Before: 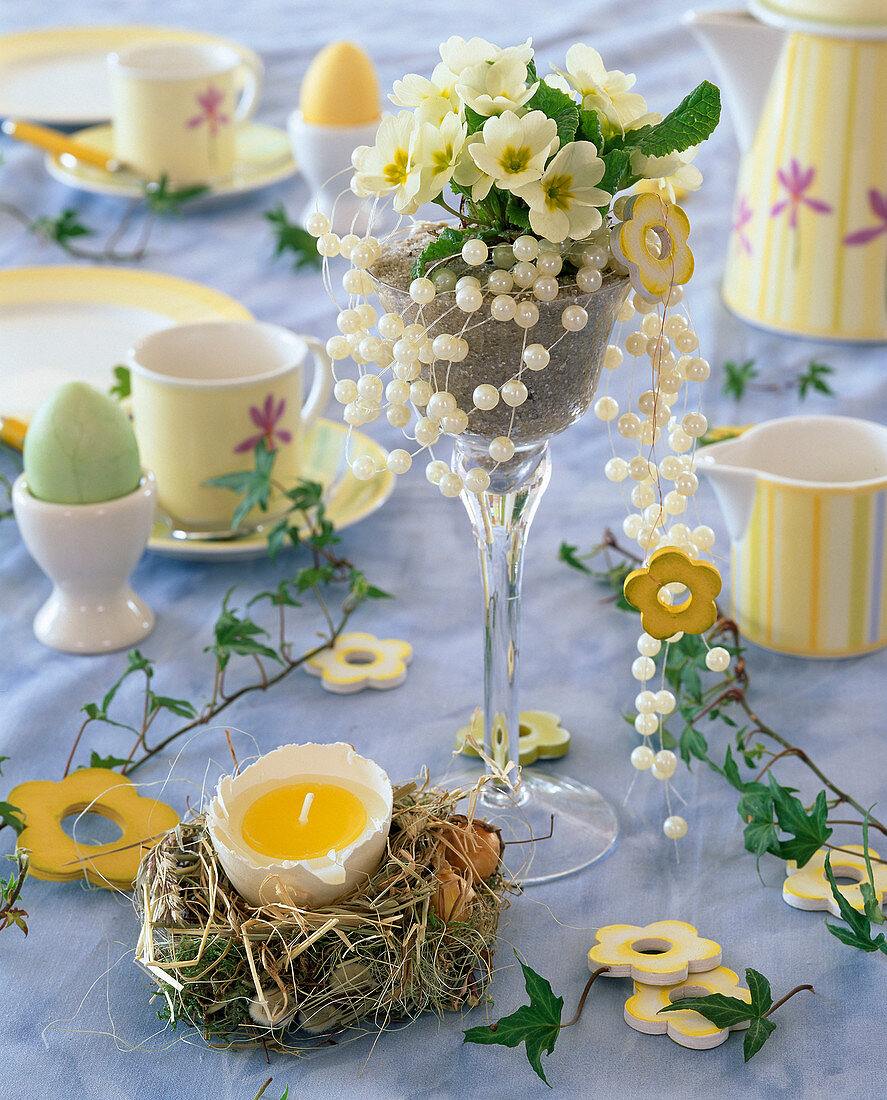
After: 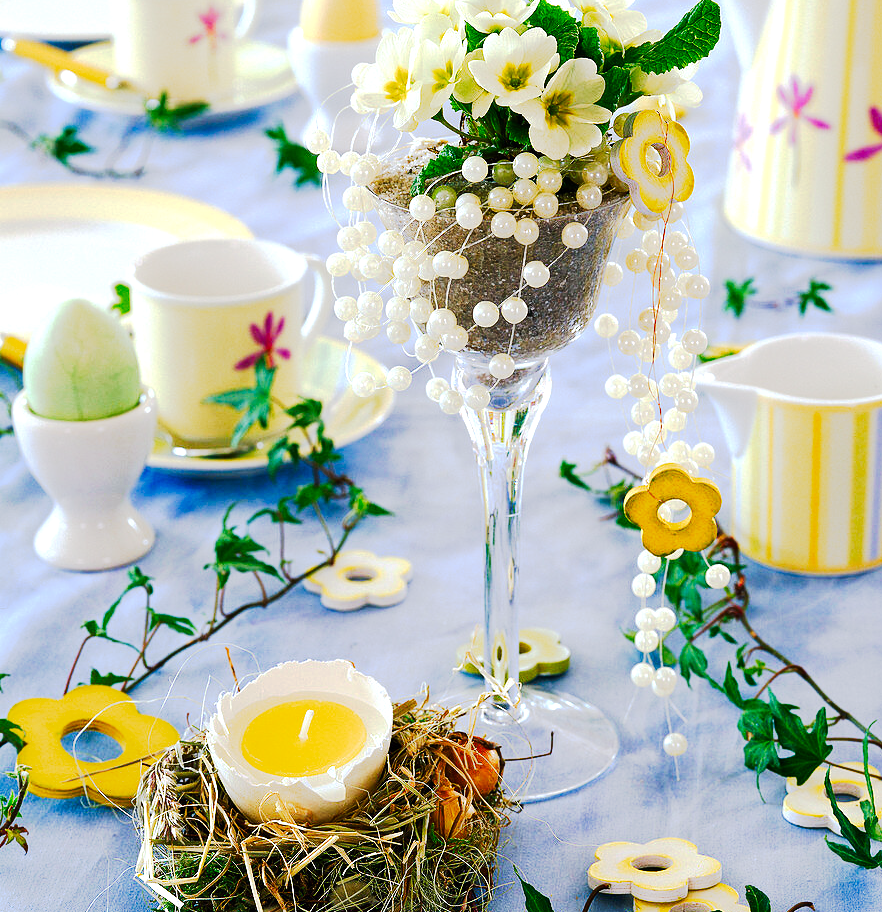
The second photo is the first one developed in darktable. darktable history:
color balance rgb: perceptual saturation grading › global saturation 20%, perceptual saturation grading › highlights -50%, perceptual saturation grading › shadows 30%, perceptual brilliance grading › global brilliance 10%, perceptual brilliance grading › shadows 15%
crop: top 7.625%, bottom 8.027%
tone curve: curves: ch0 [(0, 0) (0.003, 0.006) (0.011, 0.006) (0.025, 0.008) (0.044, 0.014) (0.069, 0.02) (0.1, 0.025) (0.136, 0.037) (0.177, 0.053) (0.224, 0.086) (0.277, 0.13) (0.335, 0.189) (0.399, 0.253) (0.468, 0.375) (0.543, 0.521) (0.623, 0.671) (0.709, 0.789) (0.801, 0.841) (0.898, 0.889) (1, 1)], preserve colors none
white balance: red 0.976, blue 1.04
